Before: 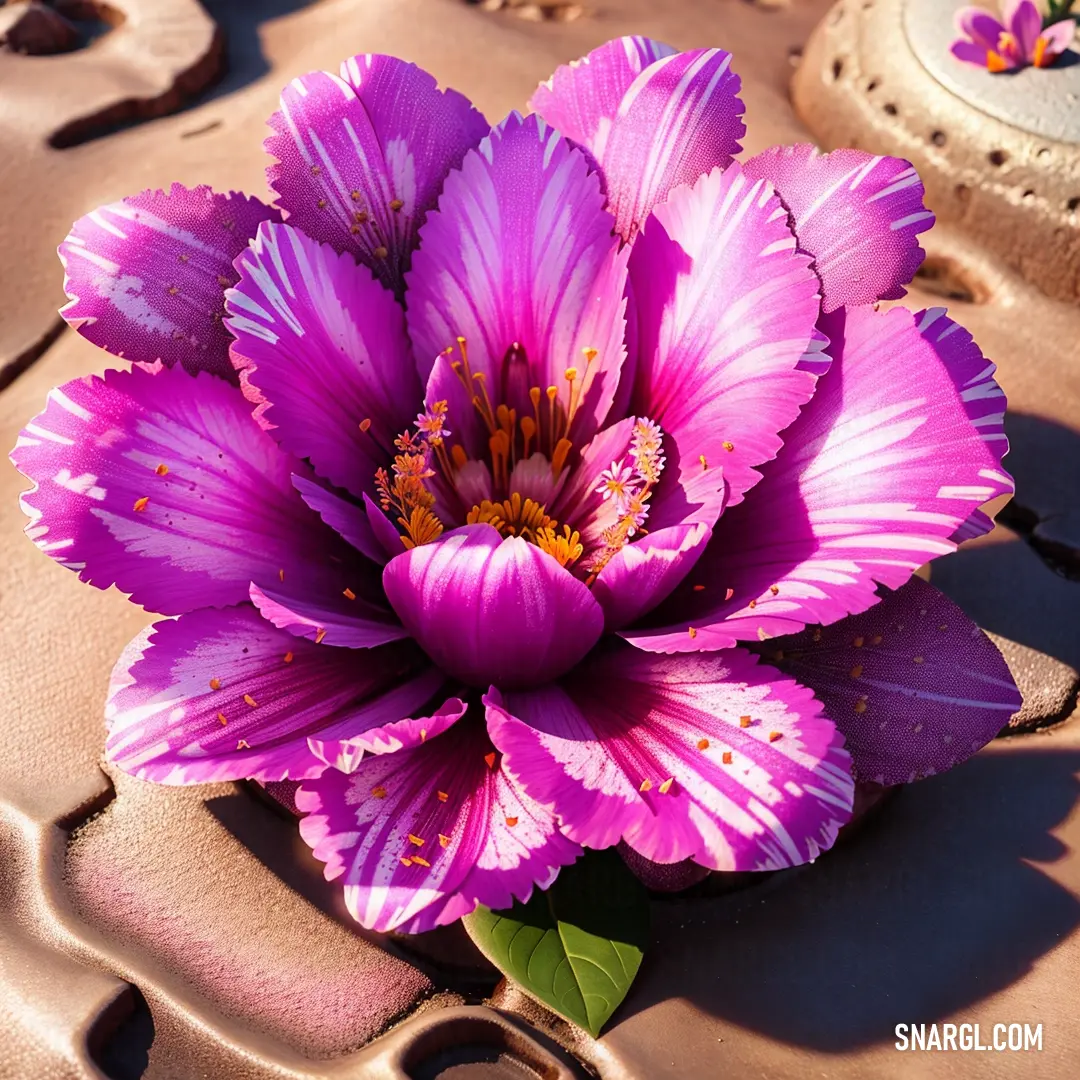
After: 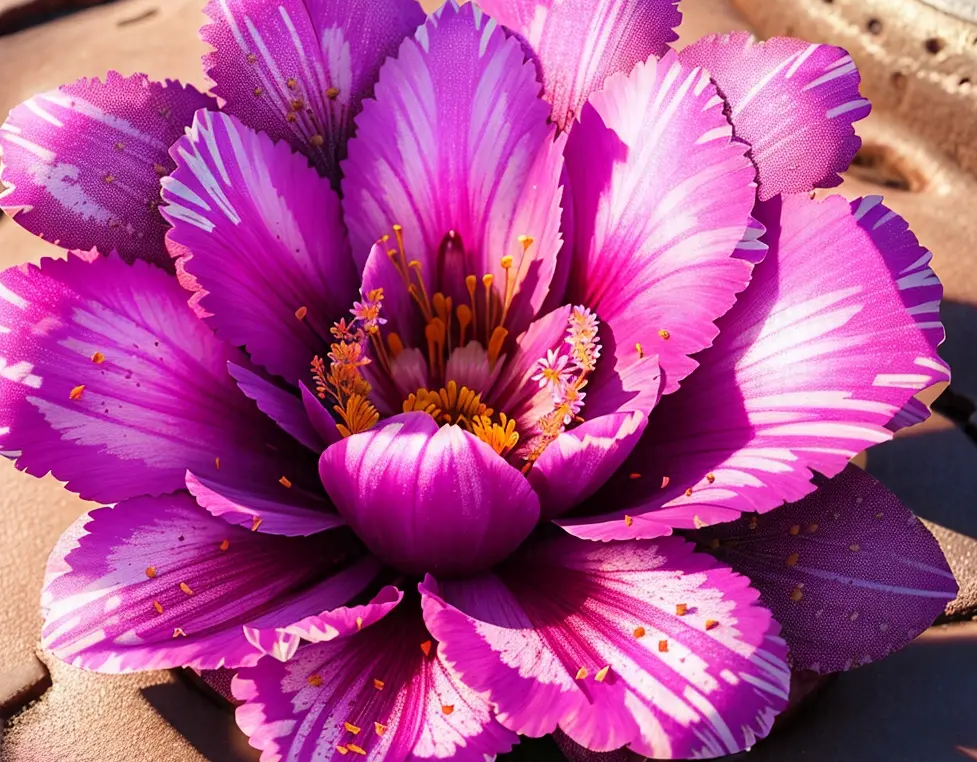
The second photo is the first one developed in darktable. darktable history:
crop: left 6.015%, top 10.455%, right 3.499%, bottom 18.967%
